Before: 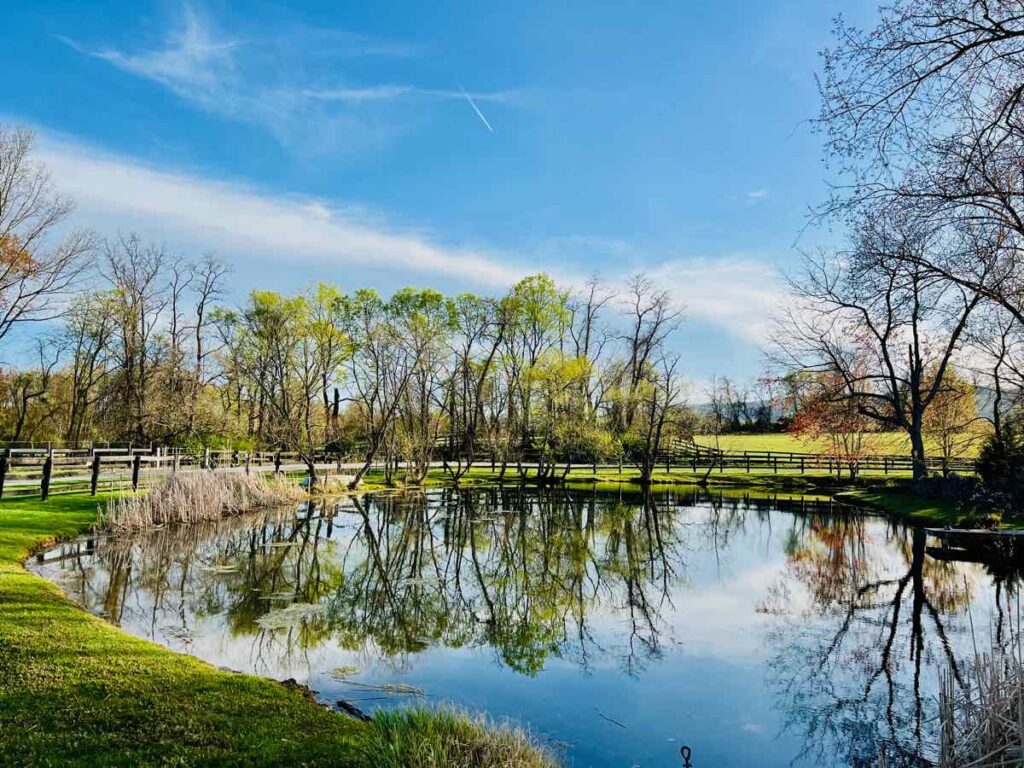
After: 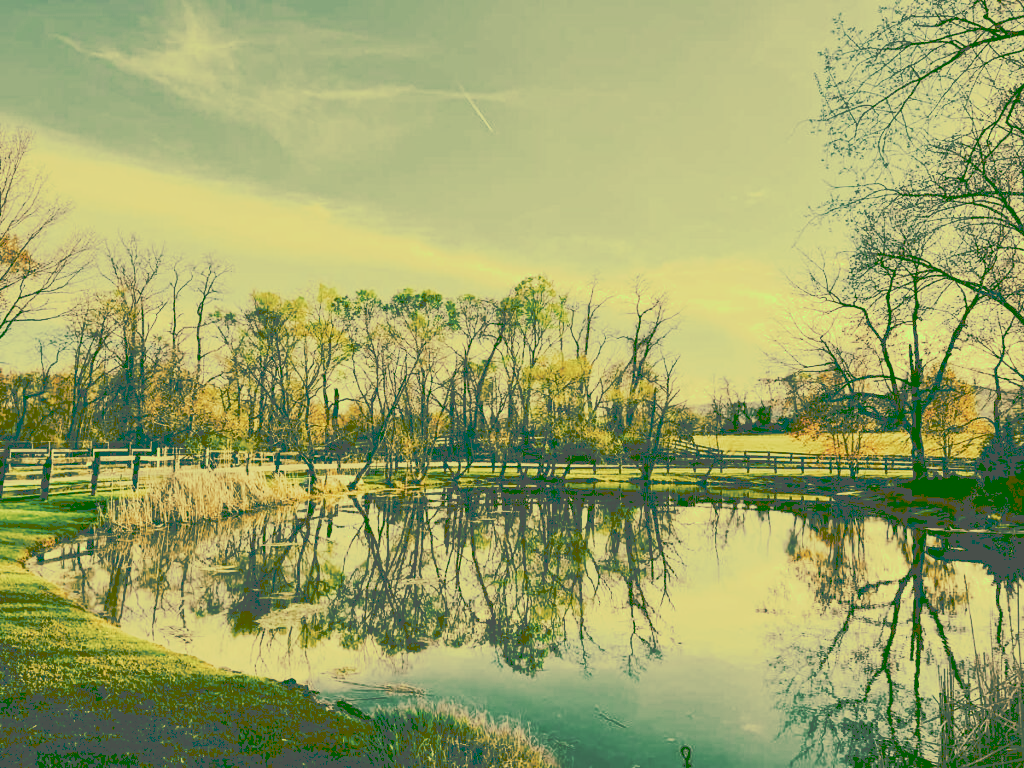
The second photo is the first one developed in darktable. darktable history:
tone curve: curves: ch0 [(0, 0) (0.003, 0.319) (0.011, 0.319) (0.025, 0.319) (0.044, 0.319) (0.069, 0.319) (0.1, 0.32) (0.136, 0.322) (0.177, 0.328) (0.224, 0.338) (0.277, 0.361) (0.335, 0.395) (0.399, 0.451) (0.468, 0.549) (0.543, 0.657) (0.623, 0.739) (0.709, 0.799) (0.801, 0.846) (0.898, 0.867) (1, 1)], preserve colors none
color look up table: target L [94.49, 90.26, 96.2, 86.26, 75.5, 66.6, 62.74, 55.6, 54.79, 39.99, 24.89, 17, 203.02, 82.56, 67.71, 70.21, 70.76, 60.95, 52.17, 42.13, 51.25, 37.23, 34.99, 21.93, 17.4, 17, 97.26, 86.87, 70.7, 83.59, 74.43, 68.58, 66.48, 74.95, 45.94, 40.75, 40.33, 51.18, 34.08, 38.03, 27.65, 19.06, 20.49, 20.56, 80.64, 73.79, 52.97, 45, 23.93], target a [-31.51, -21.84, -41.02, -41.77, -27.29, -2.997, -30.36, -11.56, -17.71, -41.26, -72.03, -54.18, 0, 0.141, 18.74, 20.26, 19.79, 43.12, 3.054, -4.28, 33.04, 14.06, 10.04, -65.93, -55.1, -54.18, -31.54, -9.252, -2.902, -2.568, -3.359, -1.31, 10.01, 2.062, 38.04, 5.215, -9.07, 15.76, -17.74, 14.85, -7.55, -59.29, -62.86, -62.99, -26.92, -12.34, -10.01, -17.29, -70.18], target b [75.73, 67.52, 75.73, 61.13, 43.05, 38.64, 38.6, 47.51, 24.35, 68.04, 42.1, 28.54, -0.002, 54.21, 52.52, 41.56, 38.25, 56.34, 21.93, 71.75, 46.02, 63.26, 59.53, 36.99, 29.22, 28.54, 76.28, 59.23, 37.35, 53.43, 37.76, 31.46, 31.41, 38.65, 16.08, 13.43, 0.012, 10.6, 34.71, -12.24, -16.02, 32.04, 34.46, 34.55, 49.69, 36.62, 12.82, 15.96, 40.33], num patches 49
